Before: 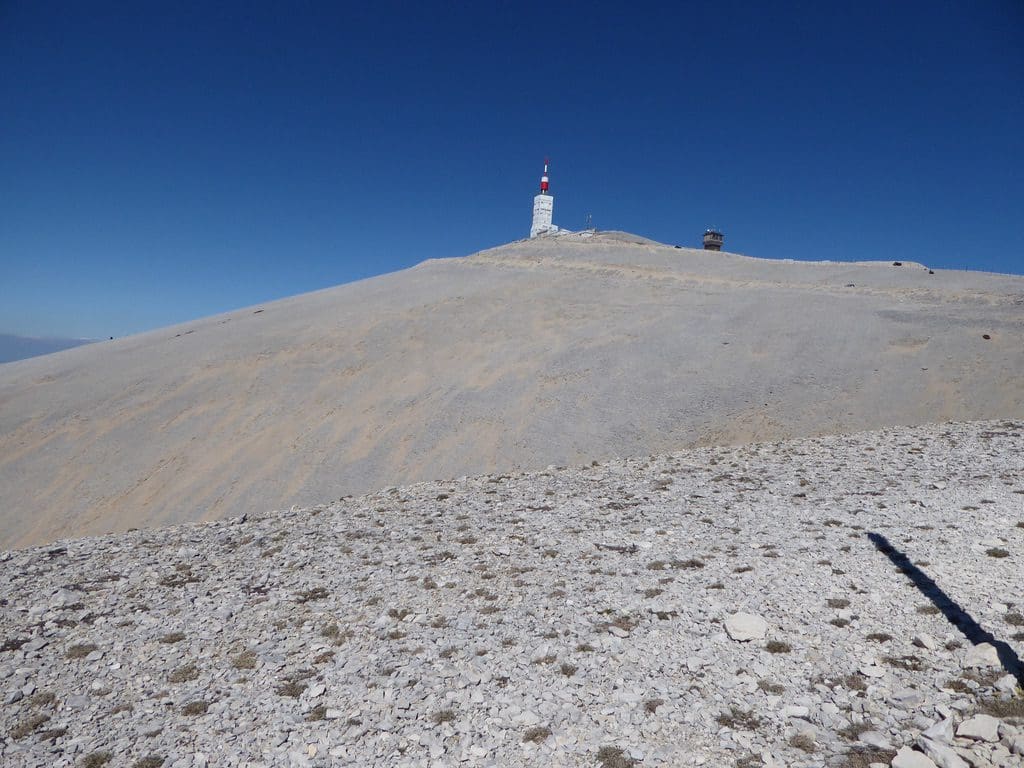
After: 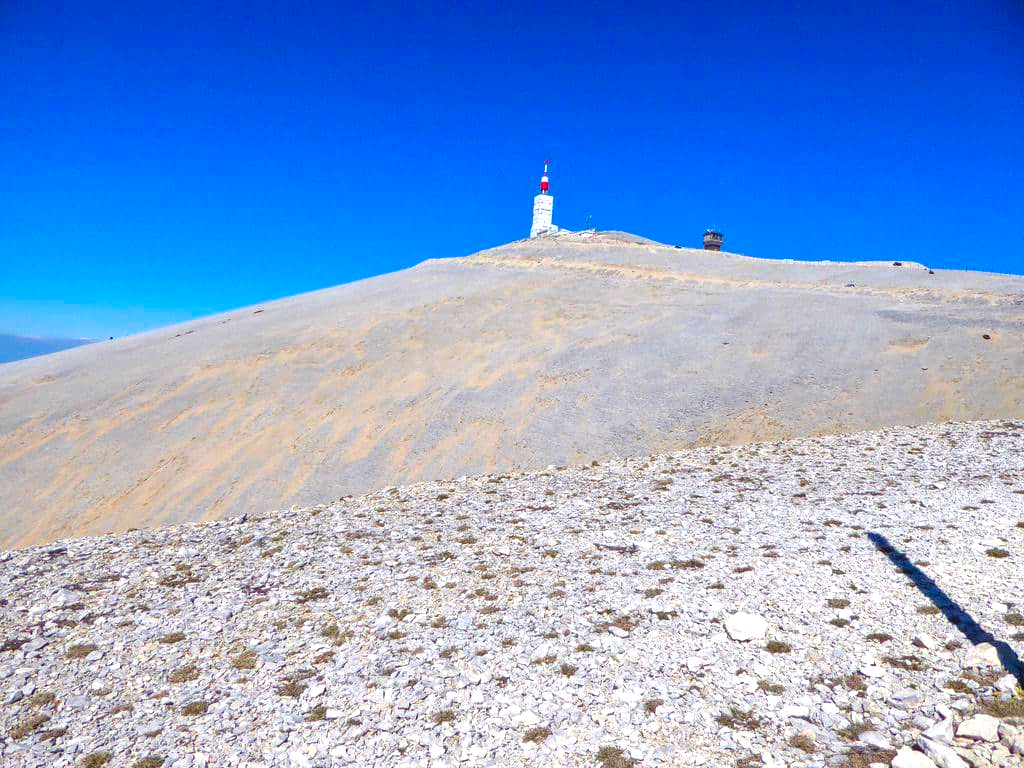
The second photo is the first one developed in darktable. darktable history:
local contrast: on, module defaults
color balance rgb: linear chroma grading › global chroma 20%, perceptual saturation grading › global saturation 25%, perceptual brilliance grading › global brilliance 20%, global vibrance 20%
contrast brightness saturation: contrast 0.04, saturation 0.16
tone equalizer: -8 EV 0.001 EV, -7 EV -0.004 EV, -6 EV 0.009 EV, -5 EV 0.032 EV, -4 EV 0.276 EV, -3 EV 0.644 EV, -2 EV 0.584 EV, -1 EV 0.187 EV, +0 EV 0.024 EV
